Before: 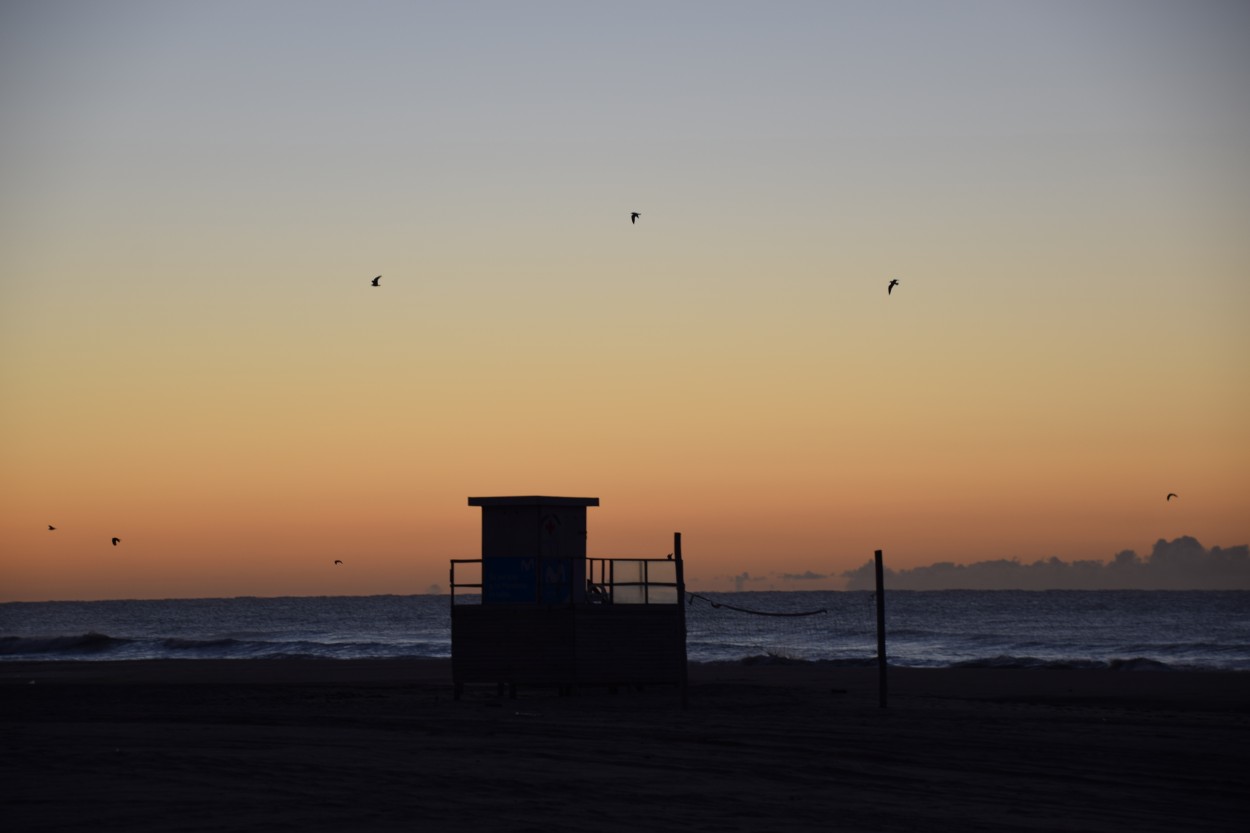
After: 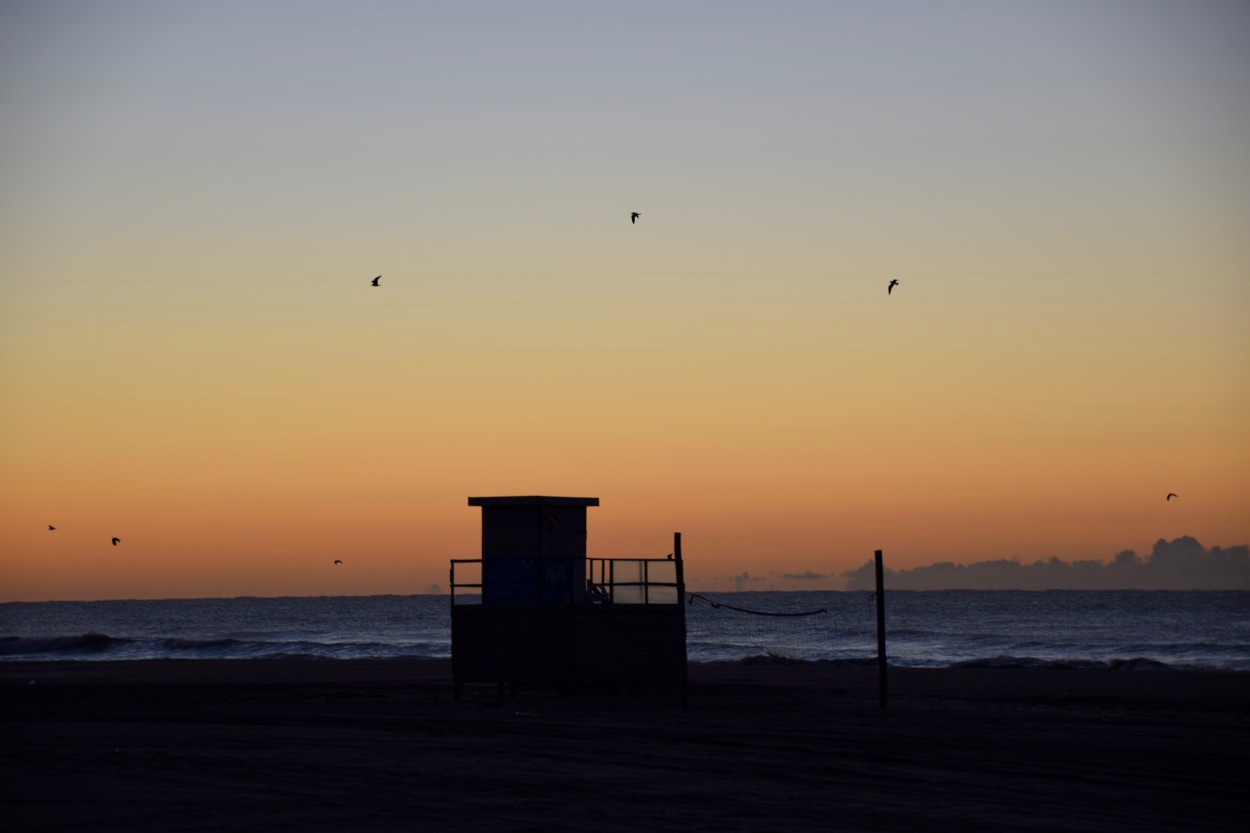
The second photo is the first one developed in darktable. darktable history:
contrast brightness saturation: saturation 0.132
exposure: black level correction 0.002, compensate highlight preservation false
